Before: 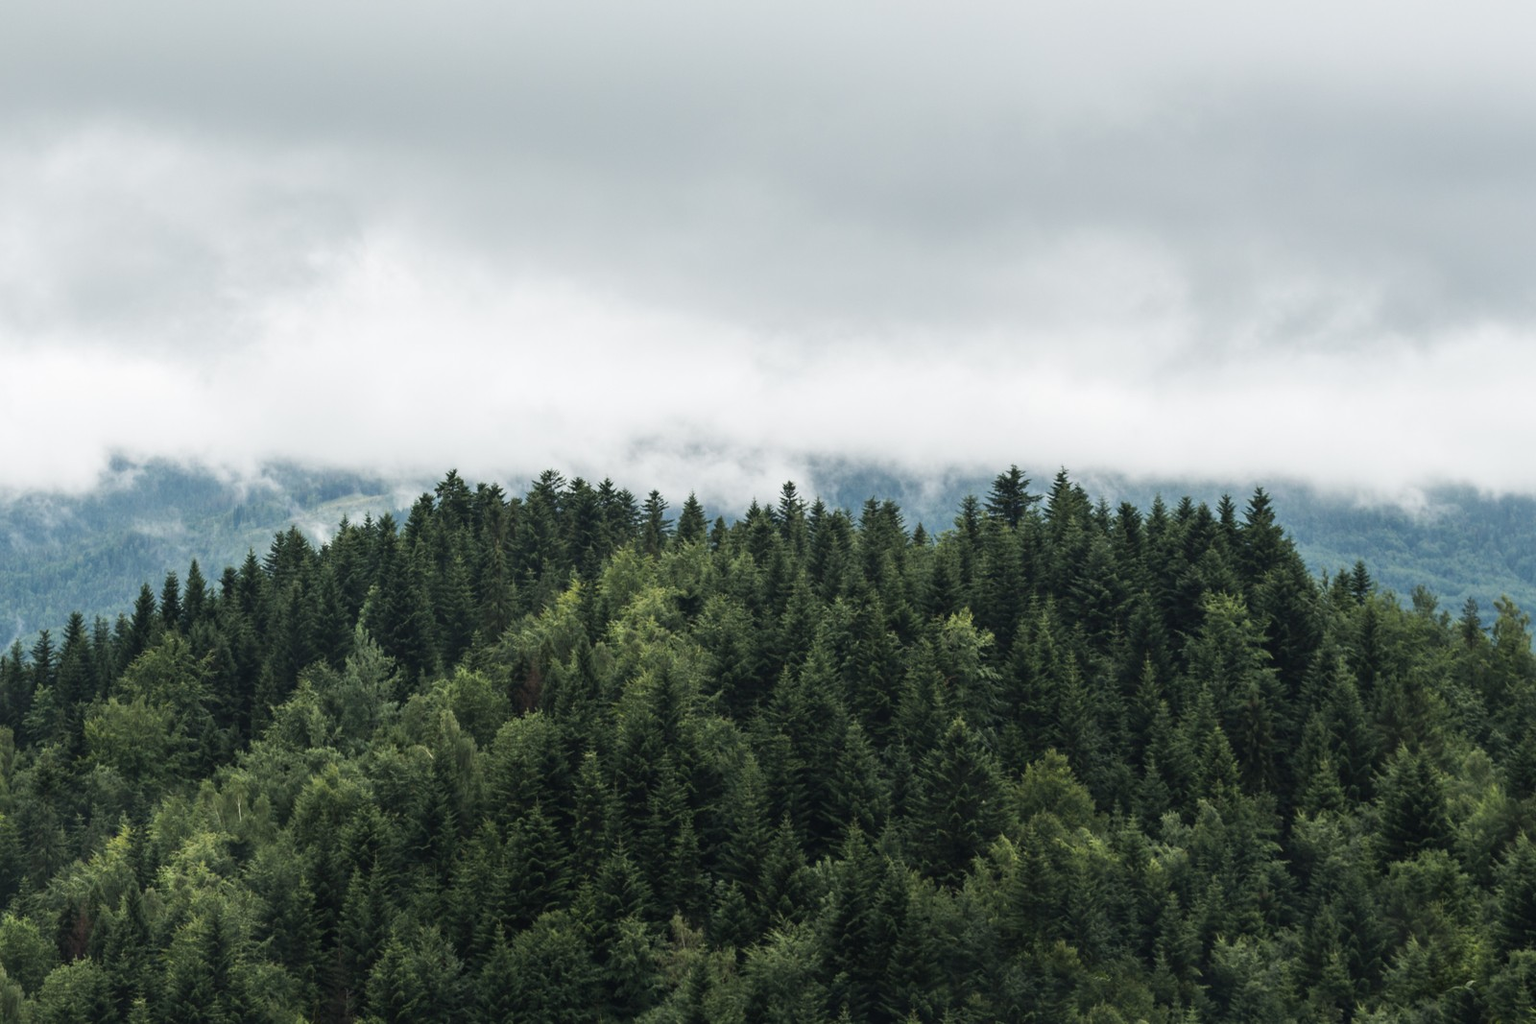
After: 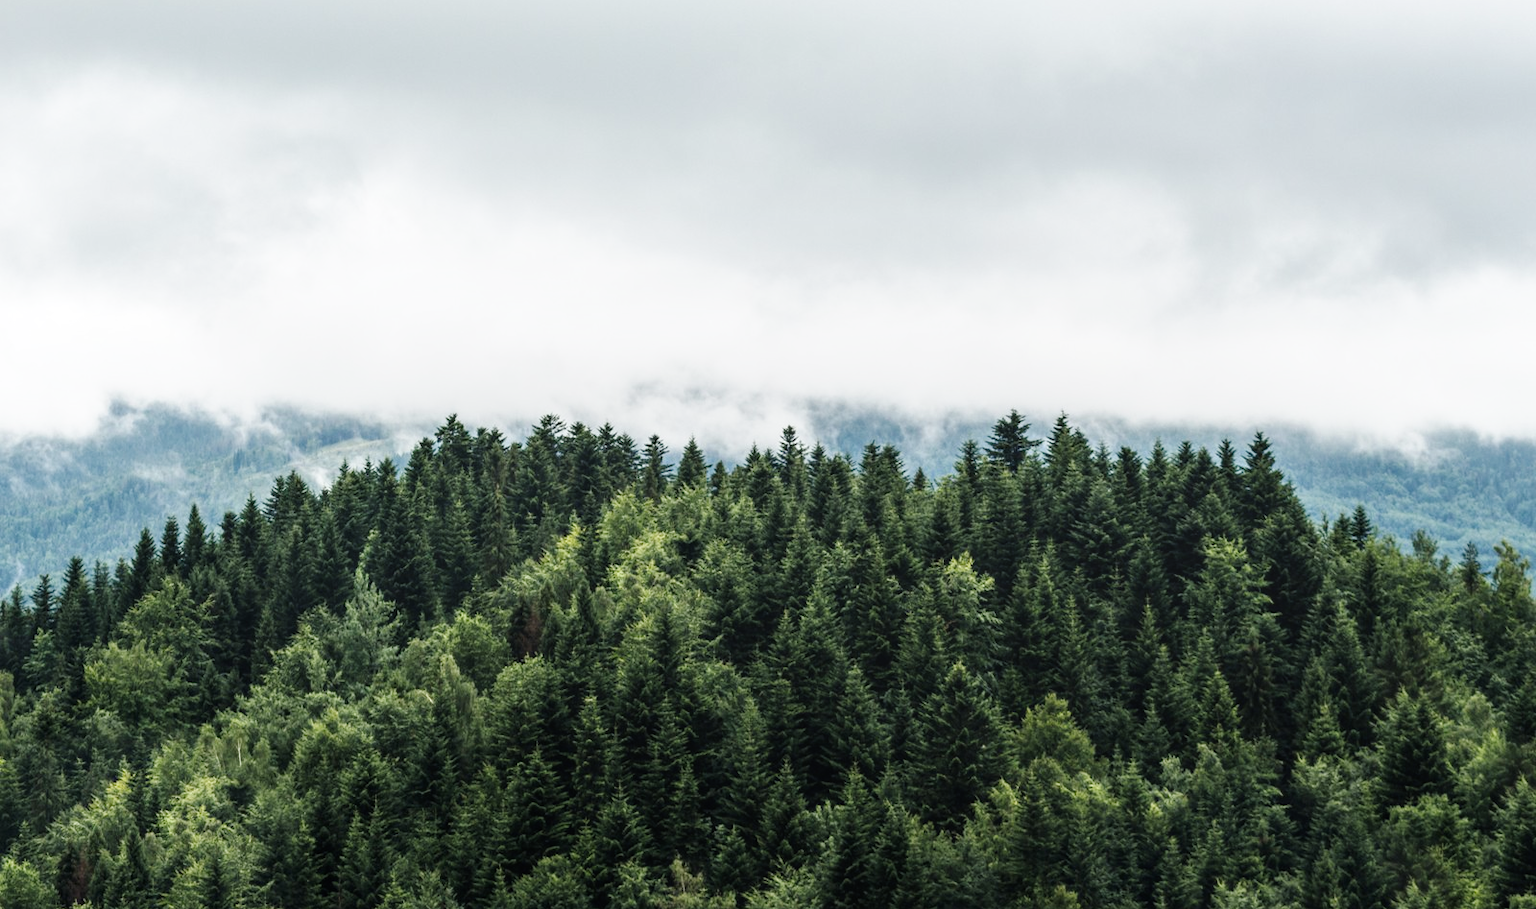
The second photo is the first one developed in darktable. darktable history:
crop and rotate: top 5.452%, bottom 5.783%
local contrast: on, module defaults
tone curve: curves: ch0 [(0, 0.023) (0.087, 0.065) (0.184, 0.168) (0.45, 0.54) (0.57, 0.683) (0.722, 0.825) (0.877, 0.948) (1, 1)]; ch1 [(0, 0) (0.388, 0.369) (0.44, 0.44) (0.489, 0.481) (0.534, 0.551) (0.657, 0.659) (1, 1)]; ch2 [(0, 0) (0.353, 0.317) (0.408, 0.427) (0.472, 0.46) (0.5, 0.496) (0.537, 0.539) (0.576, 0.592) (0.625, 0.631) (1, 1)], preserve colors none
